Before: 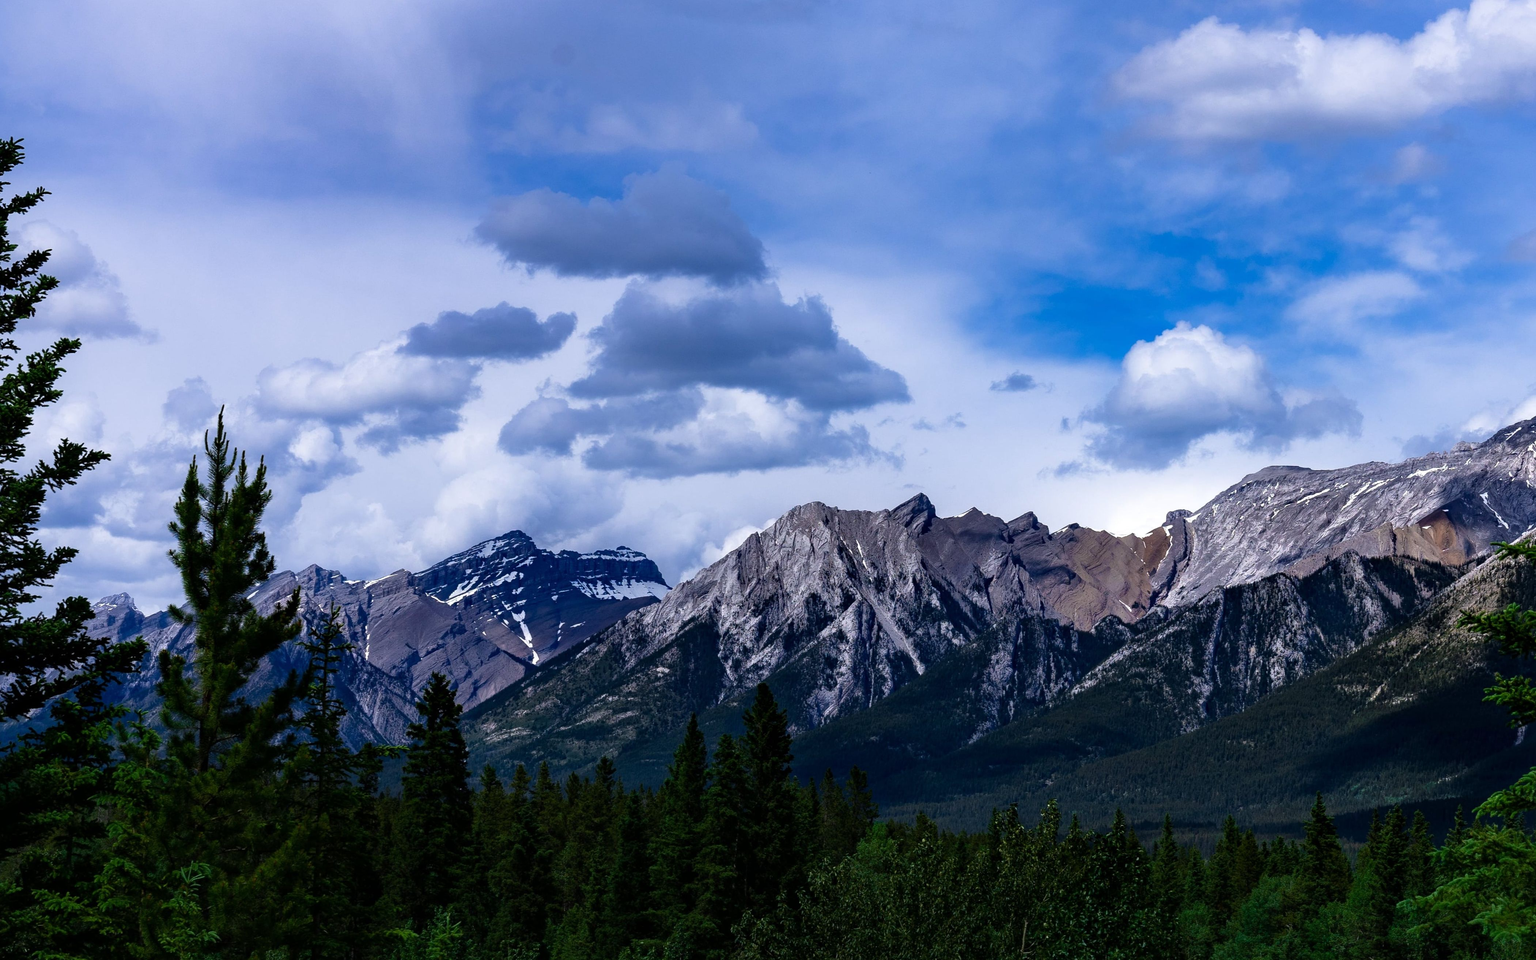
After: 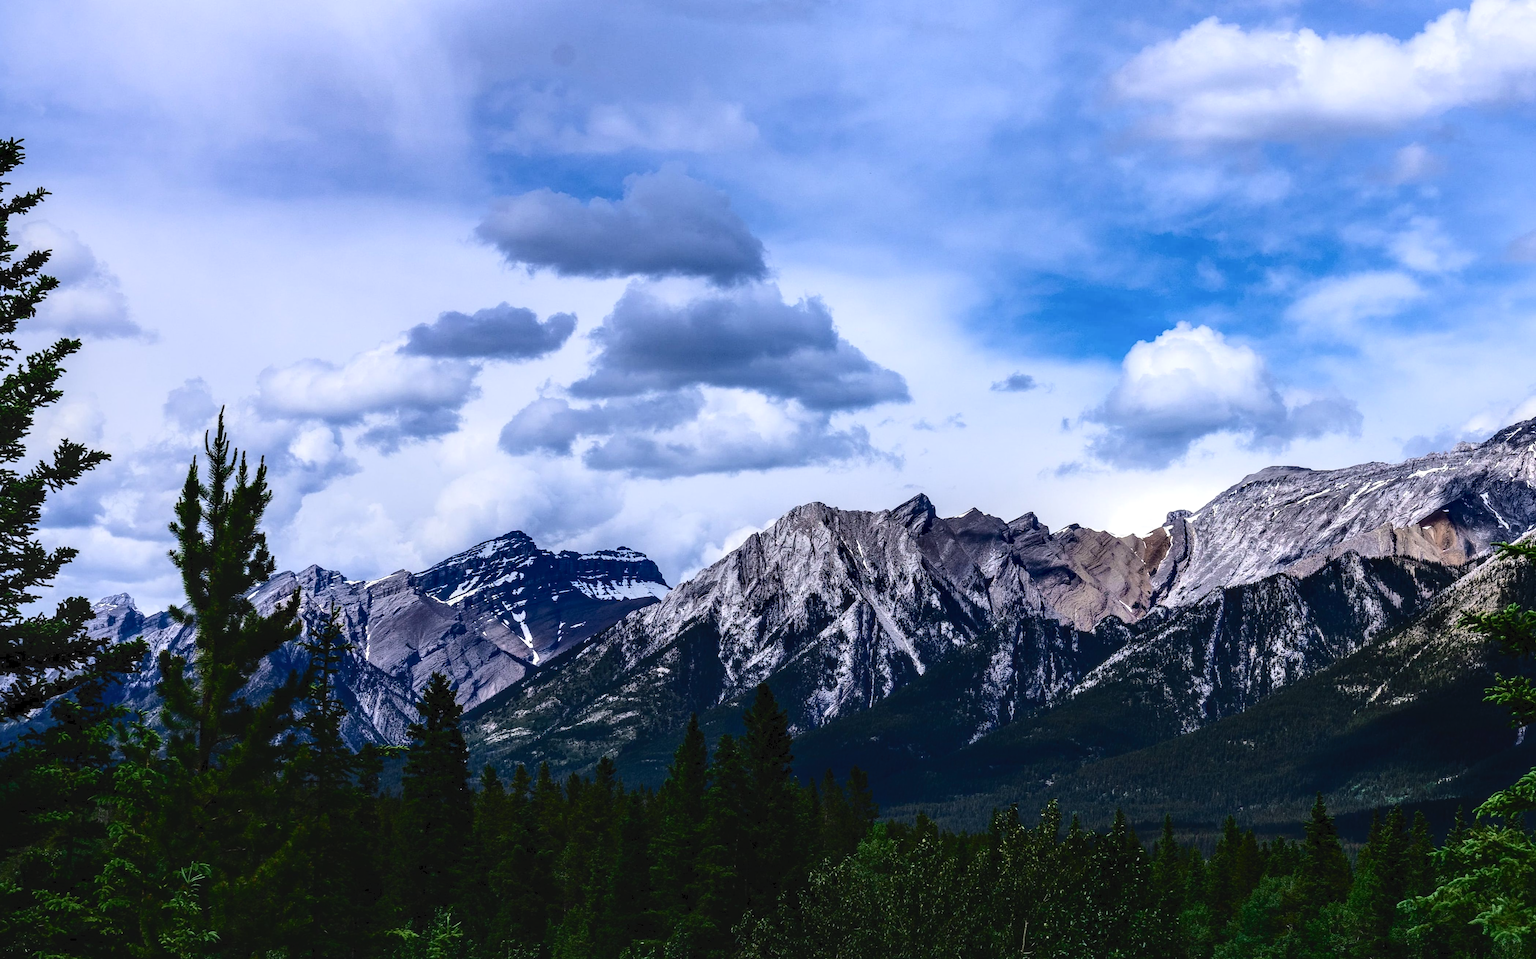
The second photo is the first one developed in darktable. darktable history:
tone curve: curves: ch0 [(0, 0) (0.003, 0.049) (0.011, 0.052) (0.025, 0.057) (0.044, 0.069) (0.069, 0.076) (0.1, 0.09) (0.136, 0.111) (0.177, 0.15) (0.224, 0.197) (0.277, 0.267) (0.335, 0.366) (0.399, 0.477) (0.468, 0.561) (0.543, 0.651) (0.623, 0.733) (0.709, 0.804) (0.801, 0.869) (0.898, 0.924) (1, 1)], color space Lab, independent channels, preserve colors none
local contrast: detail 142%
